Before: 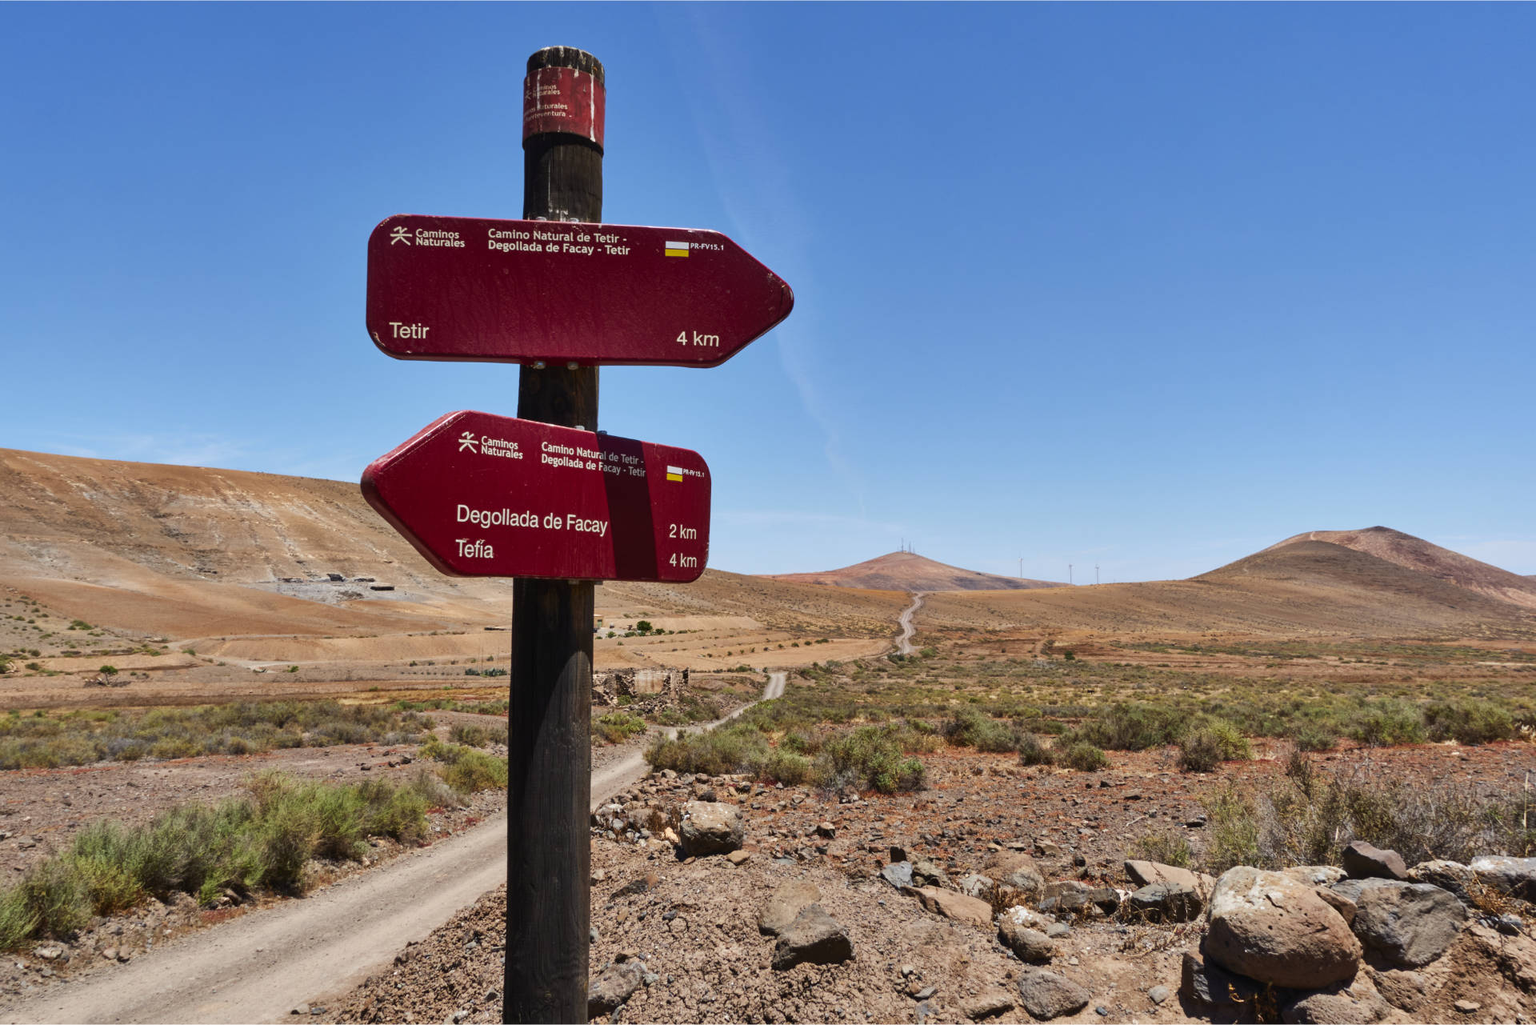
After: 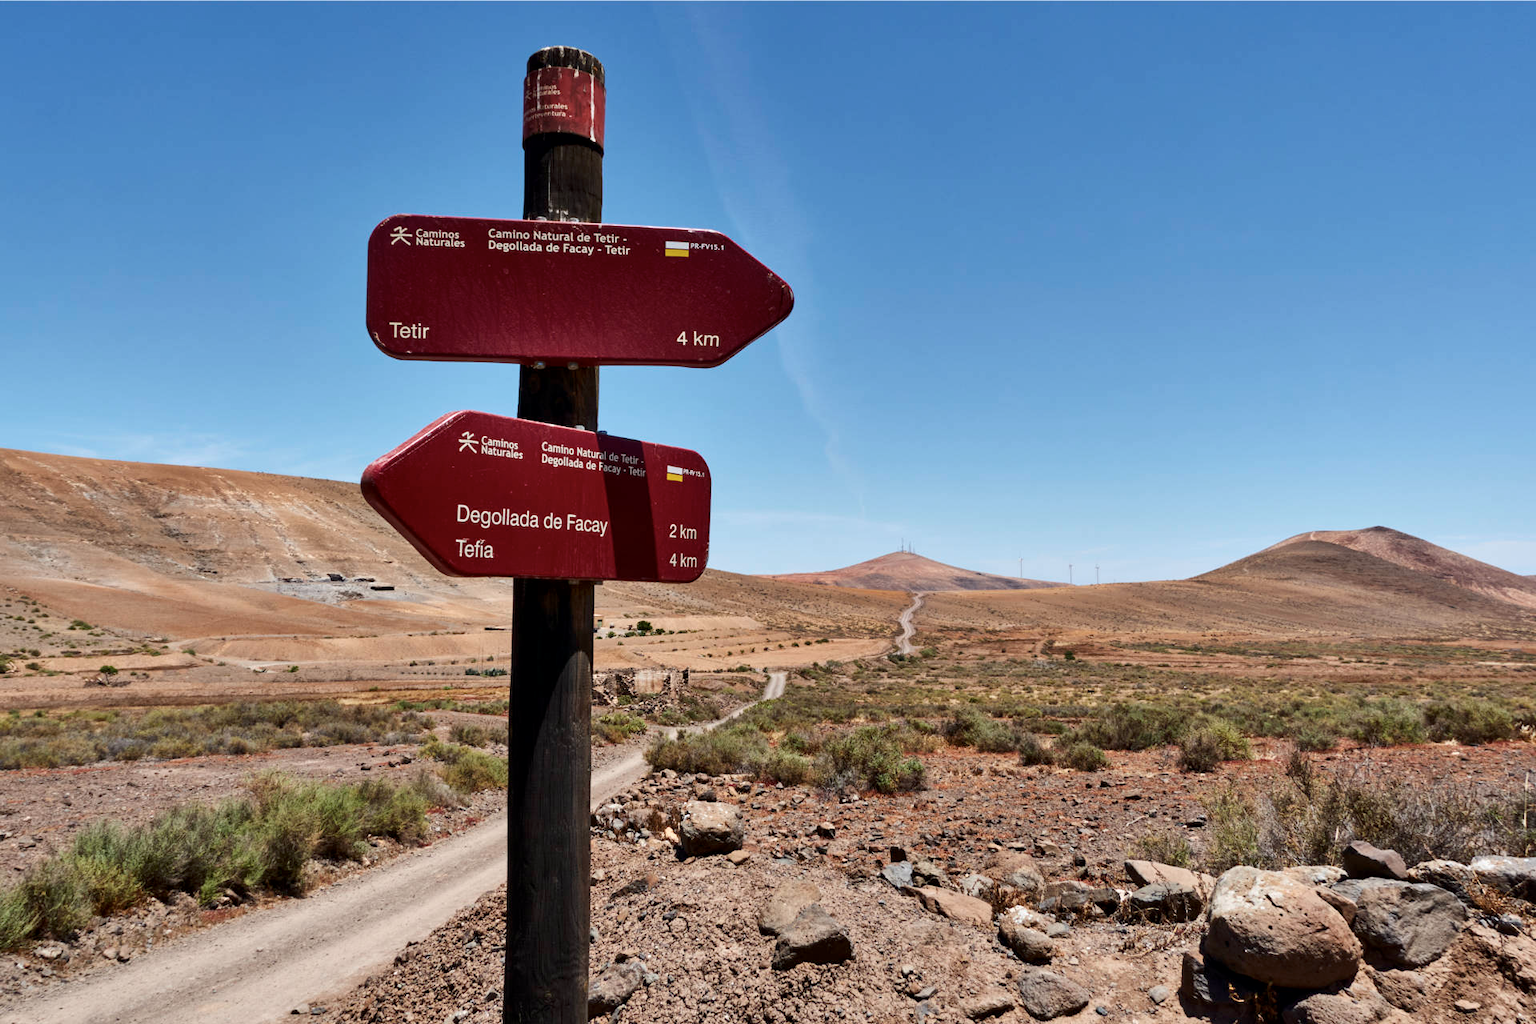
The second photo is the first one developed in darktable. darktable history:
contrast brightness saturation: contrast 0.106, saturation -0.167
contrast equalizer: octaves 7, y [[0.6 ×6], [0.55 ×6], [0 ×6], [0 ×6], [0 ×6]], mix 0.15
